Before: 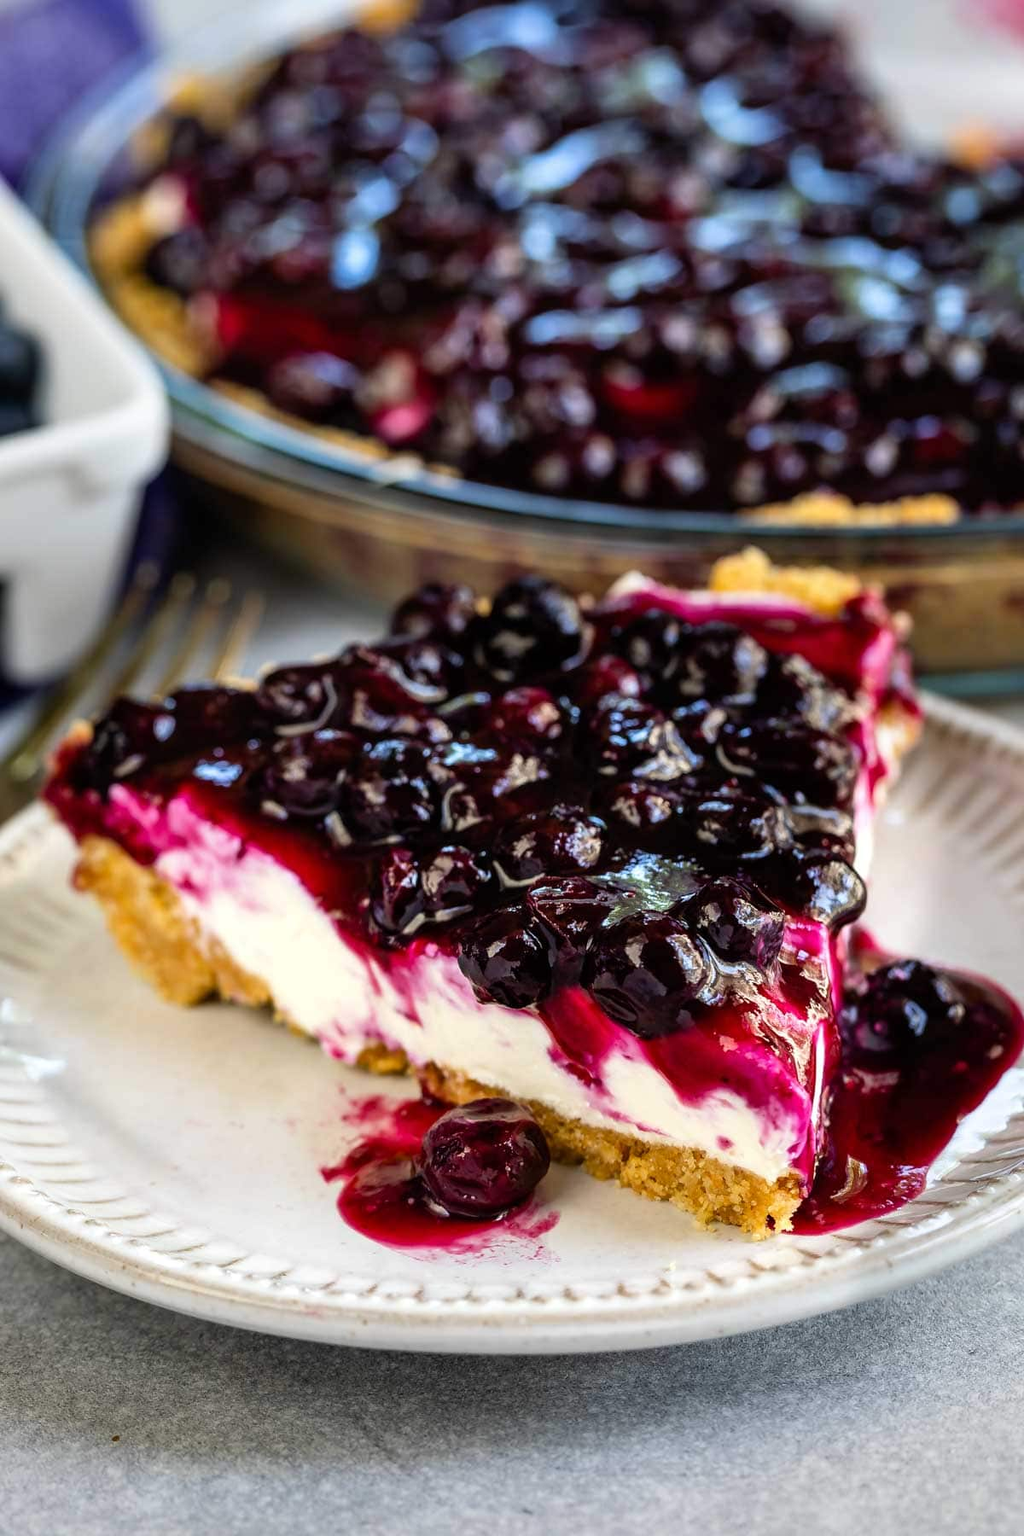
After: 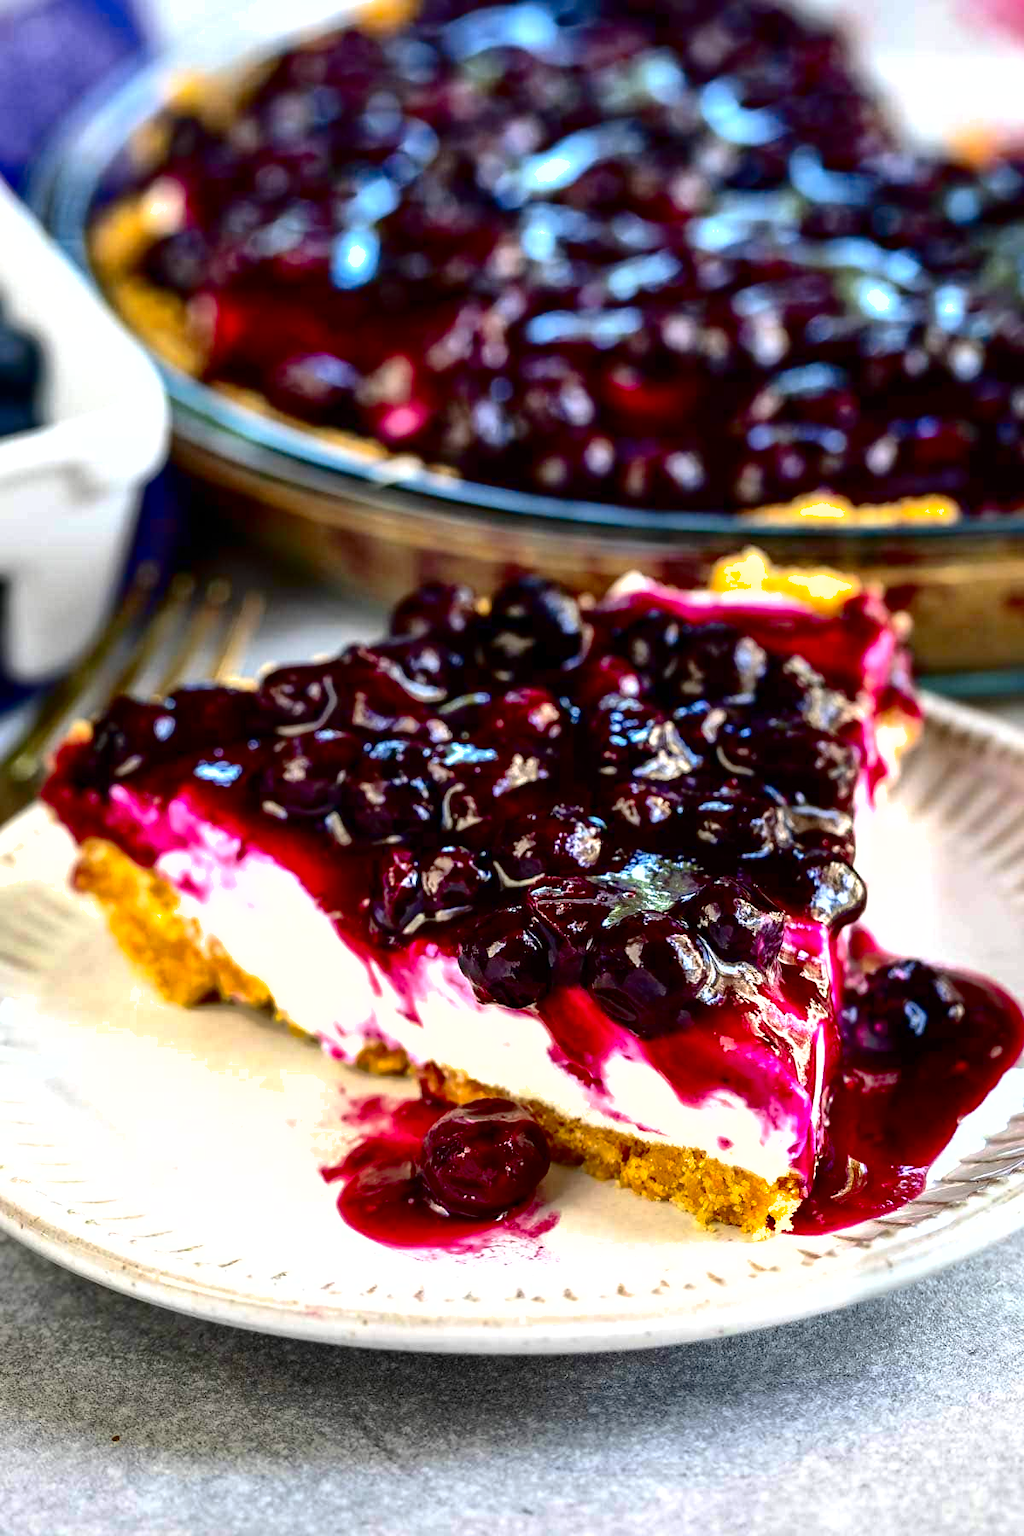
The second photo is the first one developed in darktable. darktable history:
color balance: contrast -0.5%
contrast brightness saturation: contrast 0.24, brightness -0.24, saturation 0.14
exposure: black level correction 0, exposure 0.7 EV, compensate exposure bias true, compensate highlight preservation false
shadows and highlights: on, module defaults
